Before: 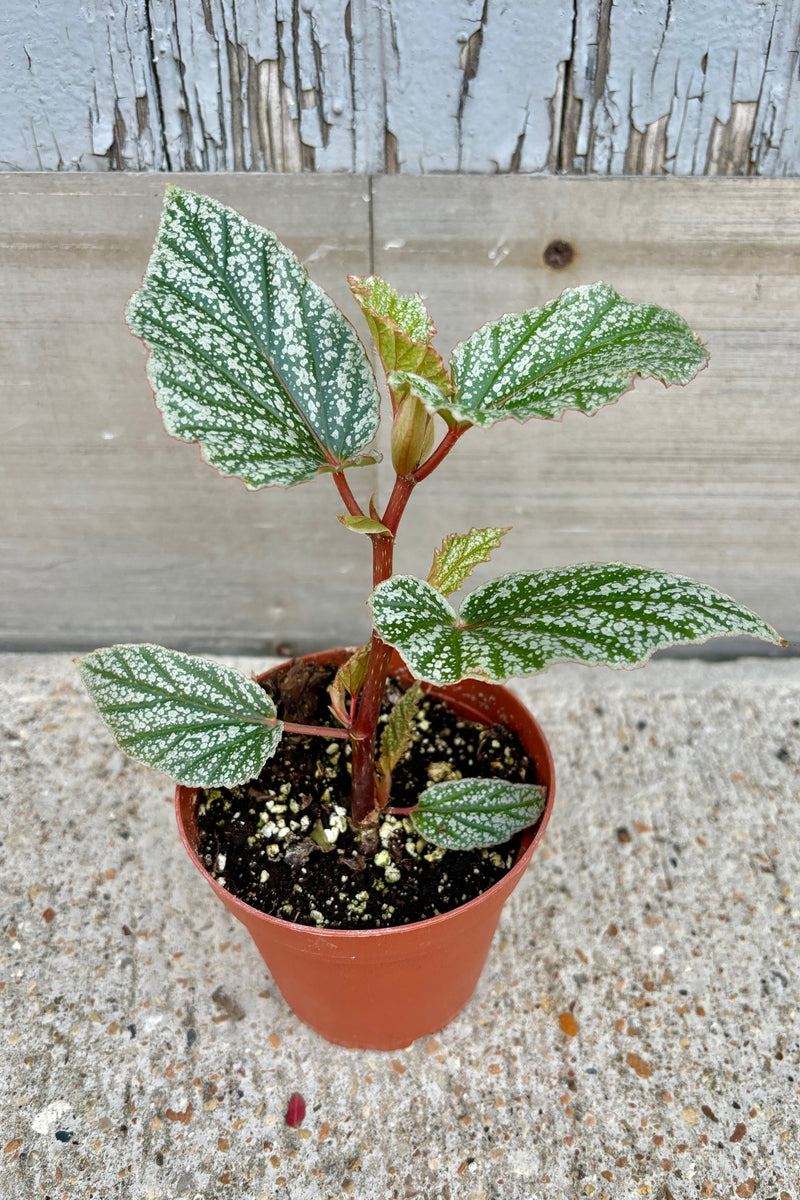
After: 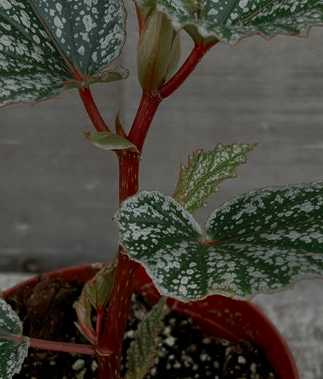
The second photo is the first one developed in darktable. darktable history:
color zones: curves: ch0 [(0, 0.466) (0.128, 0.466) (0.25, 0.5) (0.375, 0.456) (0.5, 0.5) (0.625, 0.5) (0.737, 0.652) (0.875, 0.5)]; ch1 [(0, 0.603) (0.125, 0.618) (0.261, 0.348) (0.372, 0.353) (0.497, 0.363) (0.611, 0.45) (0.731, 0.427) (0.875, 0.518) (0.998, 0.652)]; ch2 [(0, 0.559) (0.125, 0.451) (0.253, 0.564) (0.37, 0.578) (0.5, 0.466) (0.625, 0.471) (0.731, 0.471) (0.88, 0.485)]
tone equalizer: -8 EV -1.99 EV, -7 EV -1.97 EV, -6 EV -1.99 EV, -5 EV -1.99 EV, -4 EV -1.97 EV, -3 EV -1.97 EV, -2 EV -1.97 EV, -1 EV -1.61 EV, +0 EV -1.98 EV, edges refinement/feathering 500, mask exposure compensation -1.57 EV, preserve details no
crop: left 31.823%, top 32.05%, right 27.722%, bottom 36.316%
